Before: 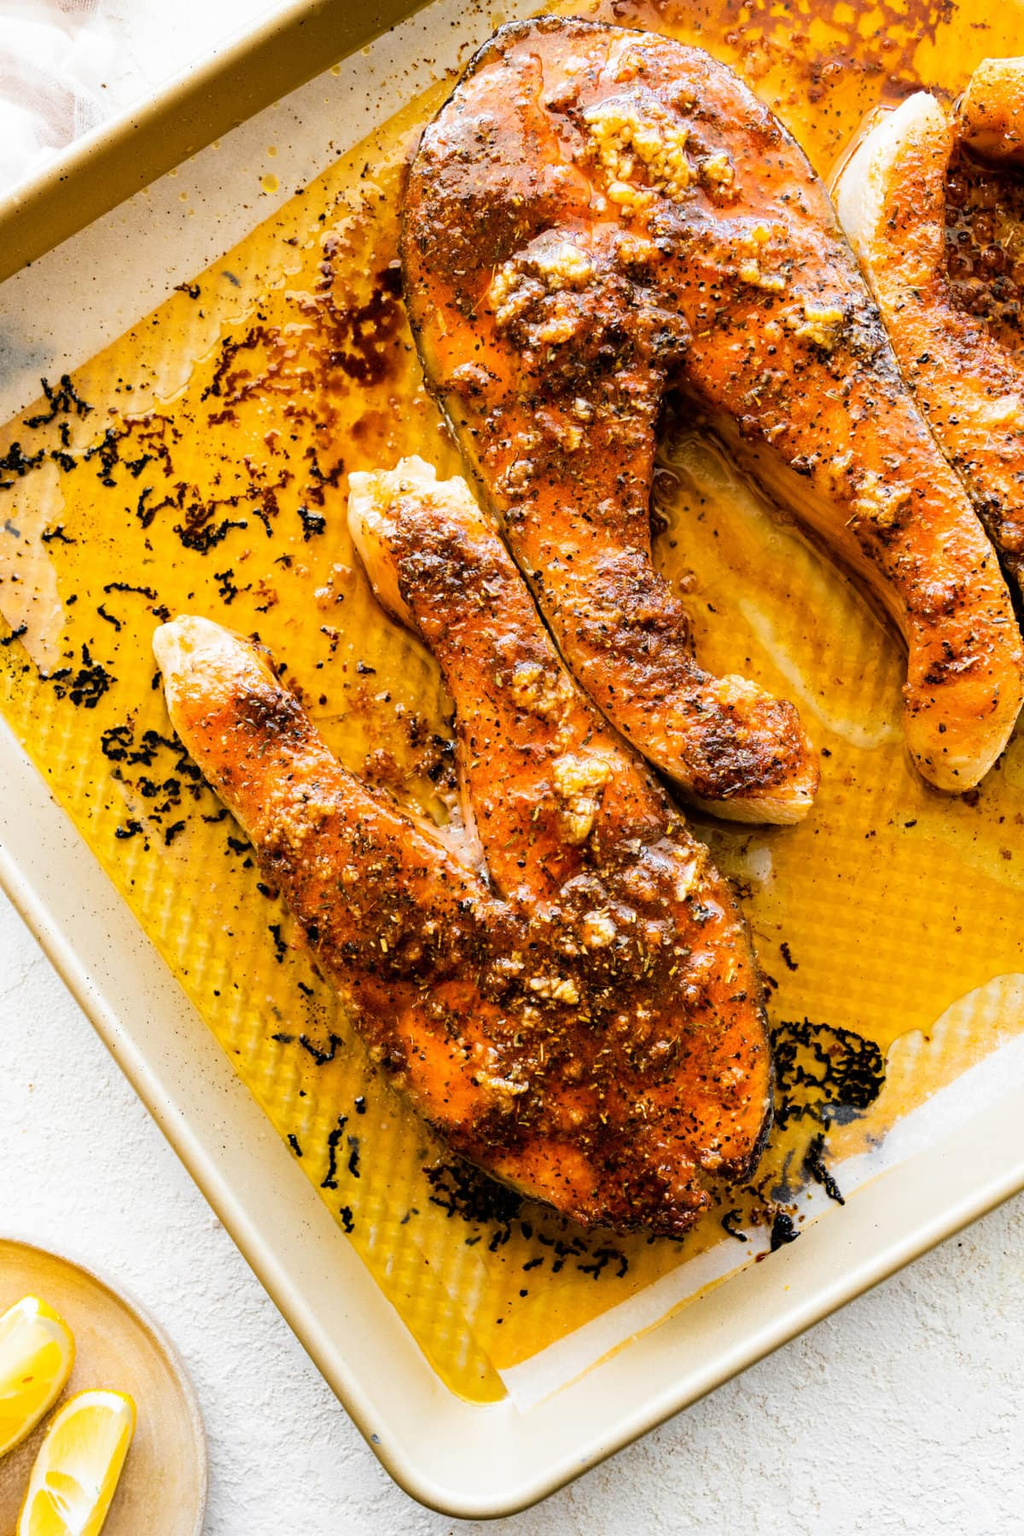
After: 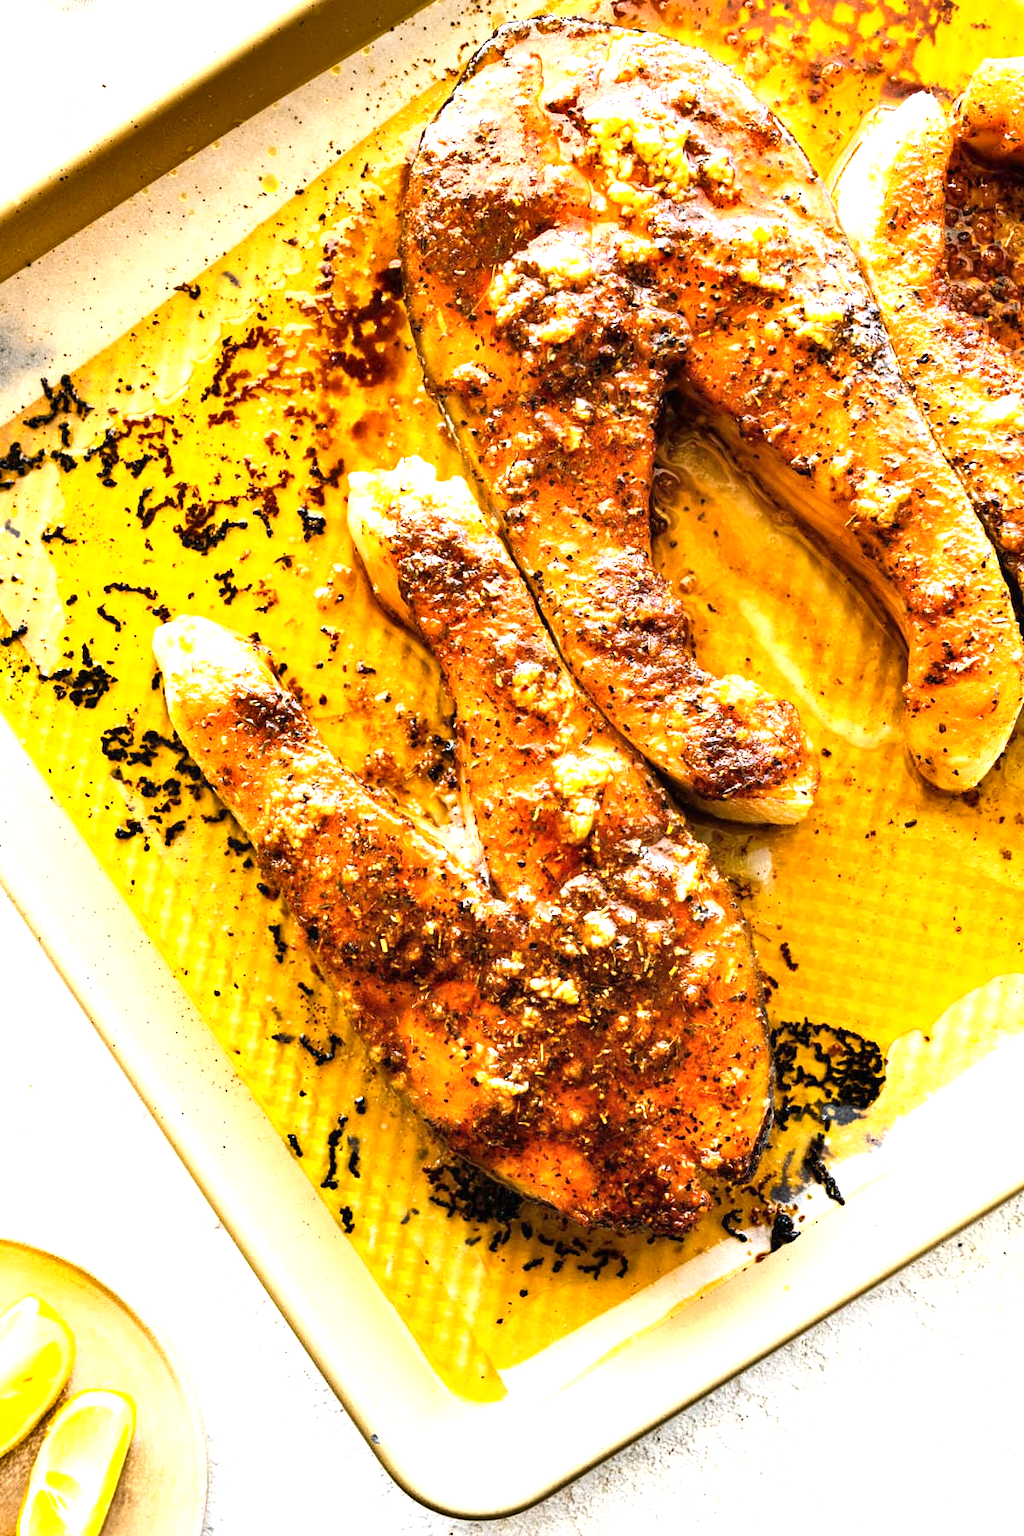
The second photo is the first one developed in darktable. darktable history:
shadows and highlights: shadows -88.03, highlights -35.45, shadows color adjustment 99.15%, highlights color adjustment 0%, soften with gaussian
exposure: black level correction 0, exposure 1 EV, compensate exposure bias true, compensate highlight preservation false
